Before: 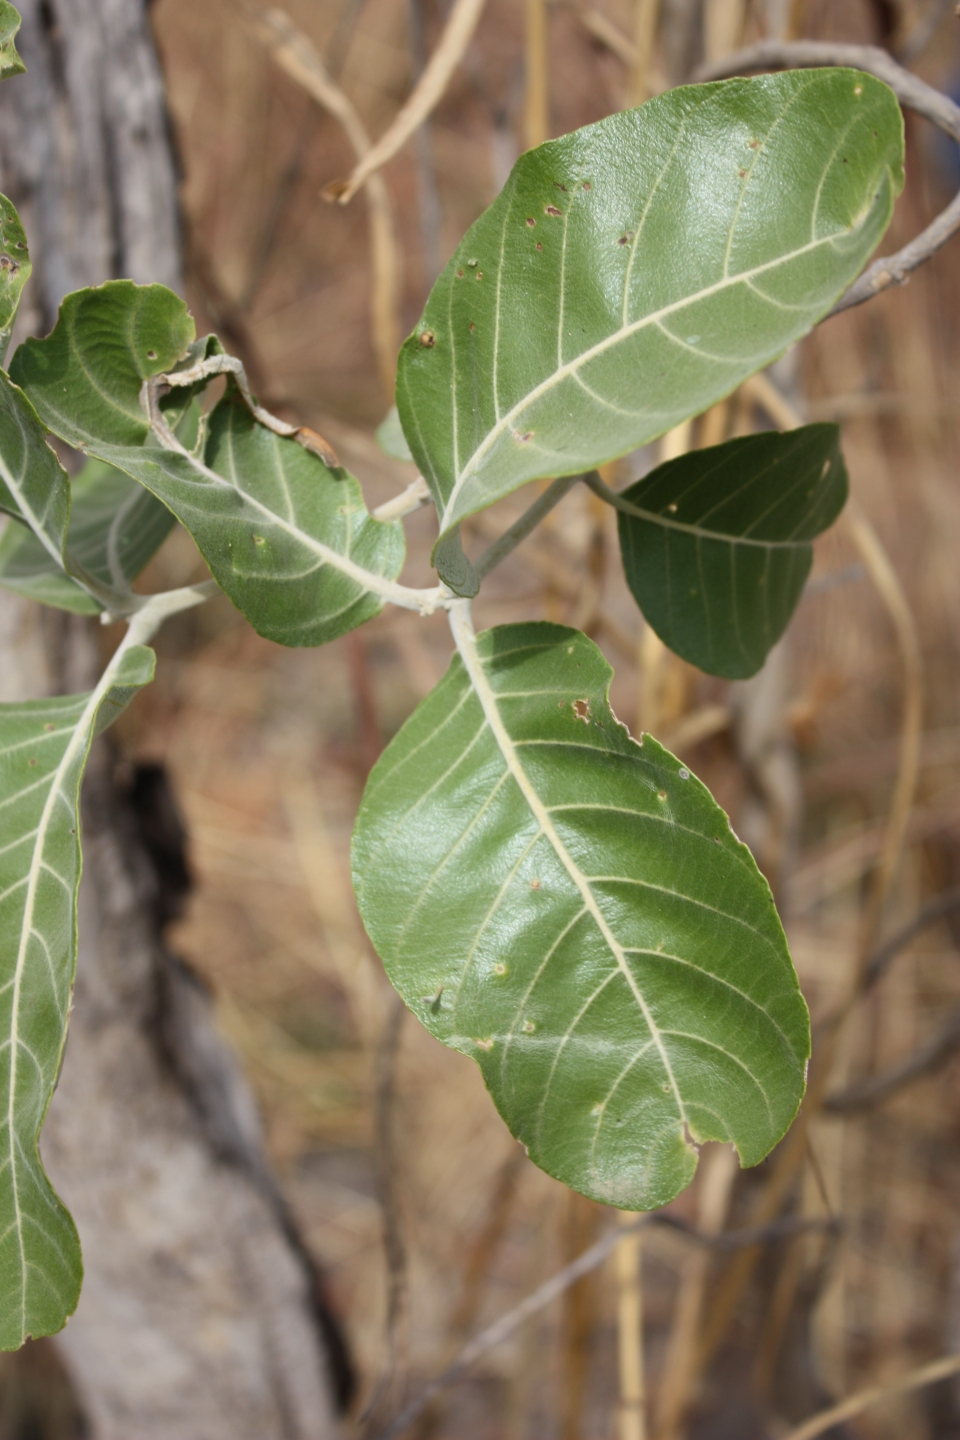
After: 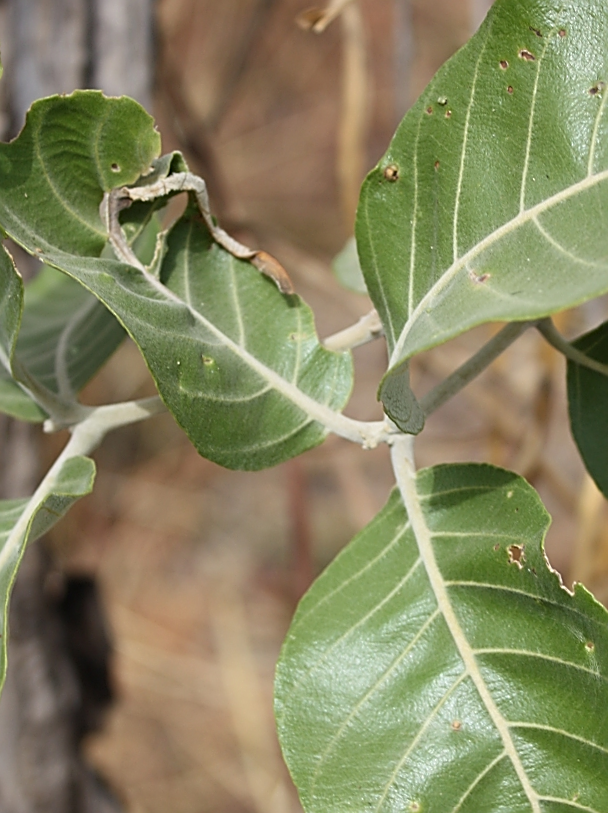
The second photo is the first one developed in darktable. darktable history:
crop and rotate: angle -4.49°, left 2.03%, top 6.911%, right 27.359%, bottom 30.141%
sharpen: radius 1.661, amount 1.281
